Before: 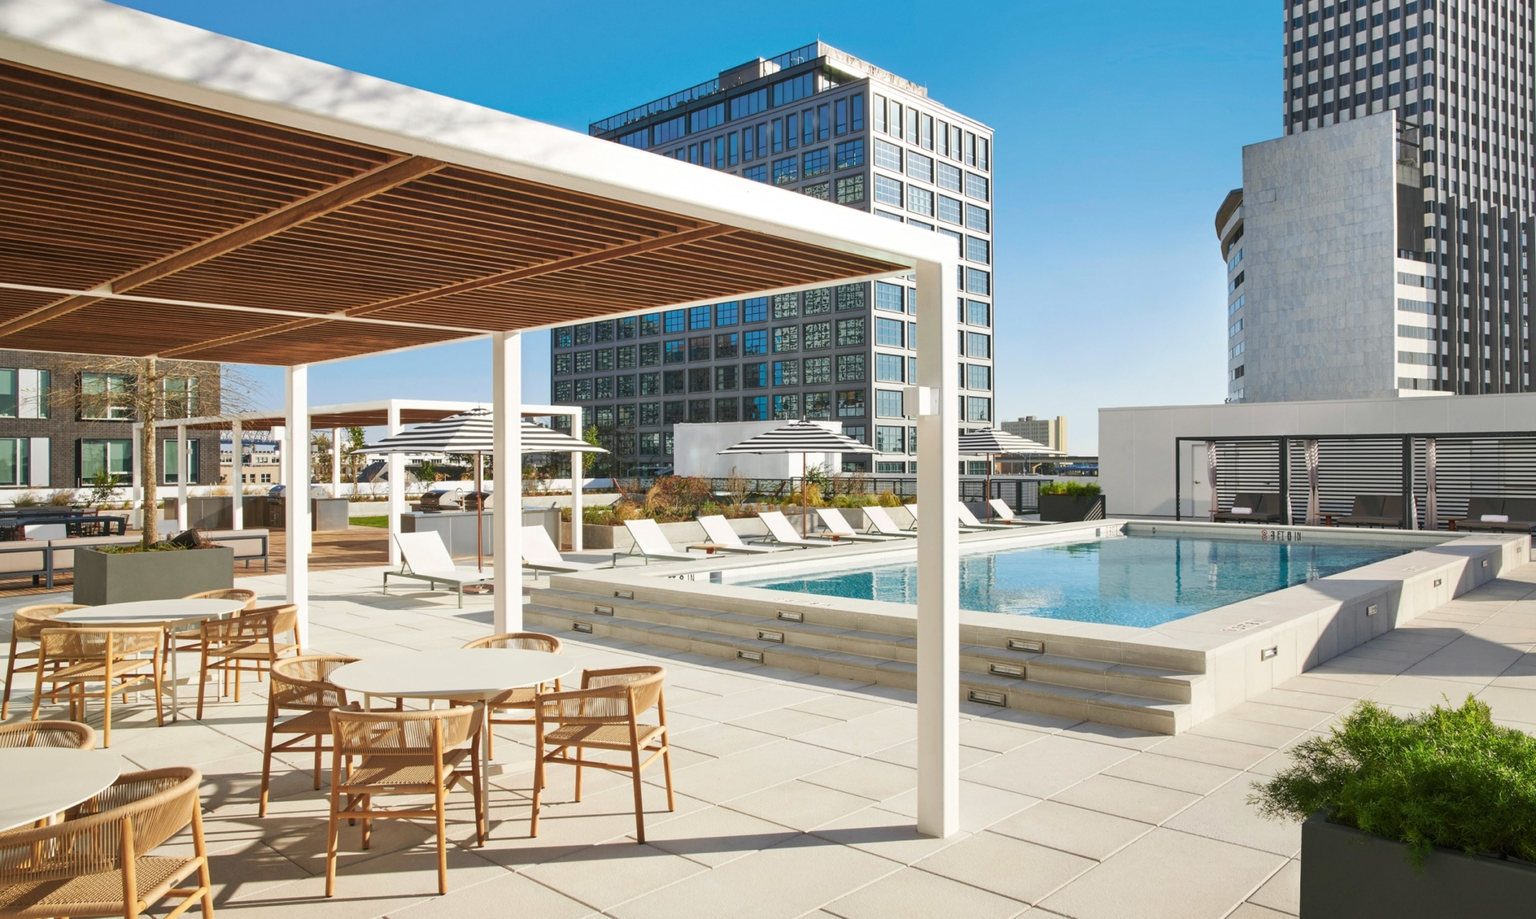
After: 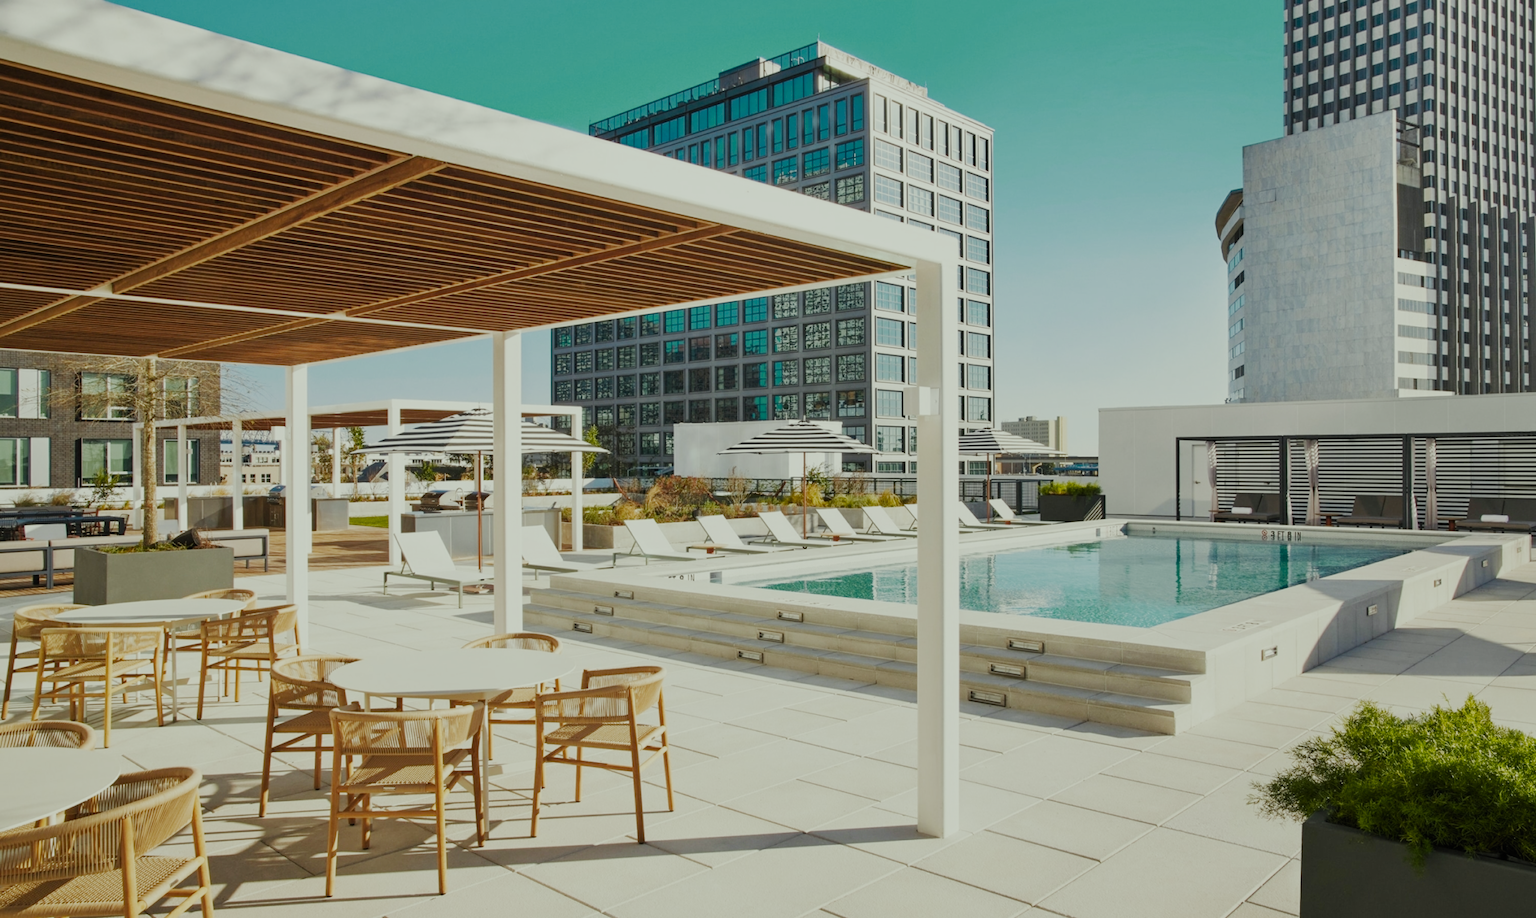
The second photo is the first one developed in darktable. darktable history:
color correction: highlights a* -4.62, highlights b* 5.03, saturation 0.971
filmic rgb: black relative exposure -7.65 EV, white relative exposure 4.56 EV, hardness 3.61, preserve chrominance no, color science v5 (2021), contrast in shadows safe, contrast in highlights safe
color zones: curves: ch0 [(0.254, 0.492) (0.724, 0.62)]; ch1 [(0.25, 0.528) (0.719, 0.796)]; ch2 [(0, 0.472) (0.25, 0.5) (0.73, 0.184)]
